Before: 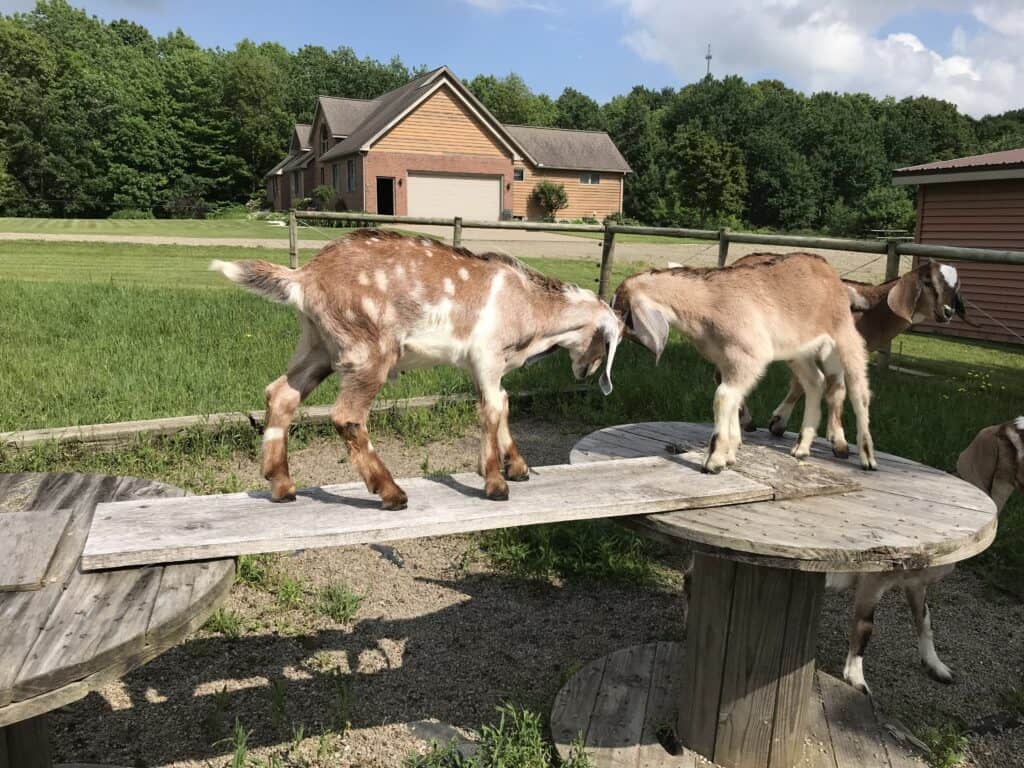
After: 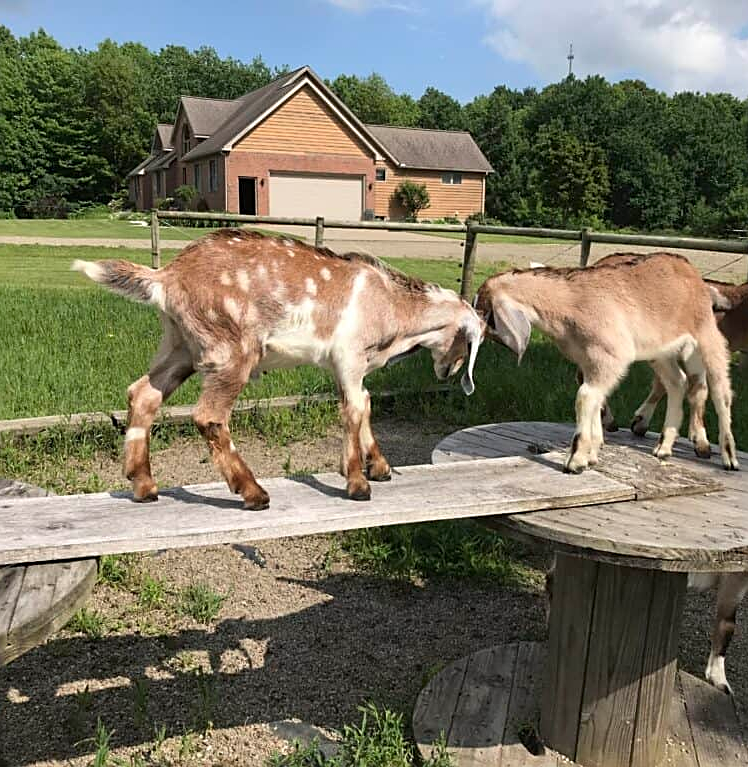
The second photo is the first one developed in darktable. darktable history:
sharpen: on, module defaults
crop: left 13.514%, top 0%, right 13.354%
